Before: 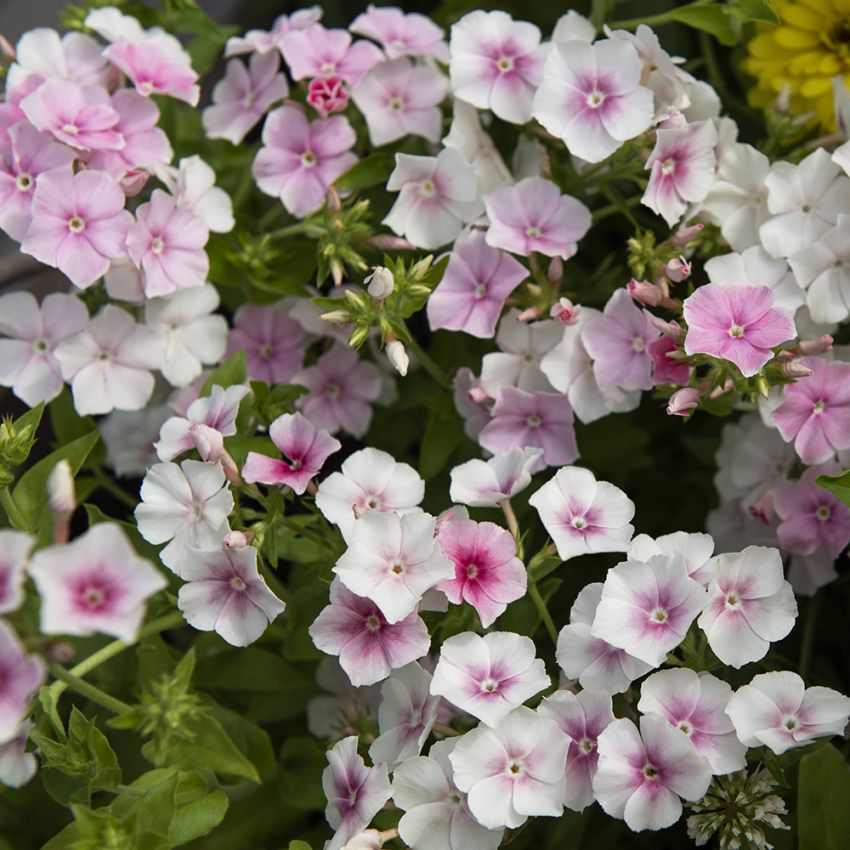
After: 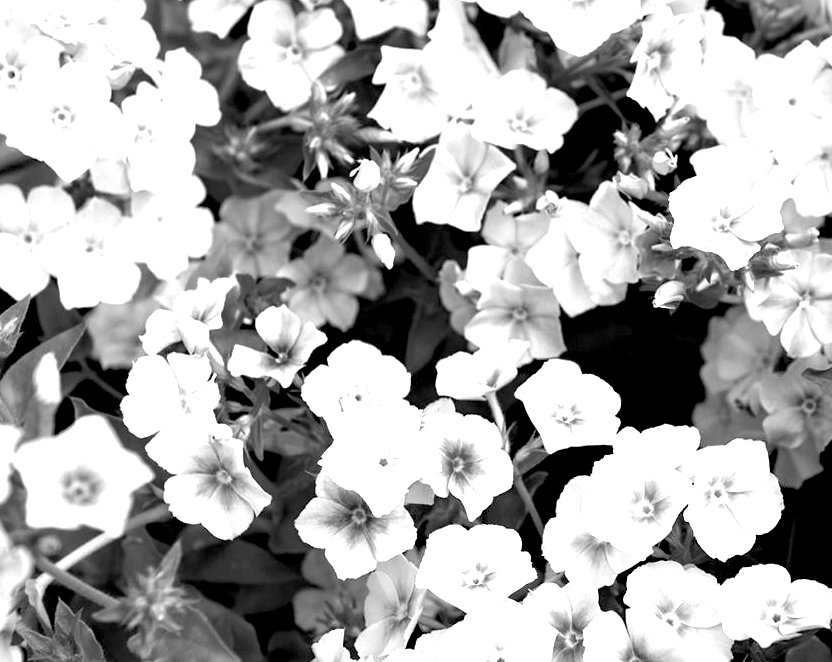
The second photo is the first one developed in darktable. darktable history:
crop and rotate: left 1.814%, top 12.818%, right 0.25%, bottom 9.225%
exposure: black level correction 0.016, exposure 1.774 EV, compensate highlight preservation false
color calibration: output gray [0.21, 0.42, 0.37, 0], gray › normalize channels true, illuminant same as pipeline (D50), adaptation XYZ, x 0.346, y 0.359, gamut compression 0
